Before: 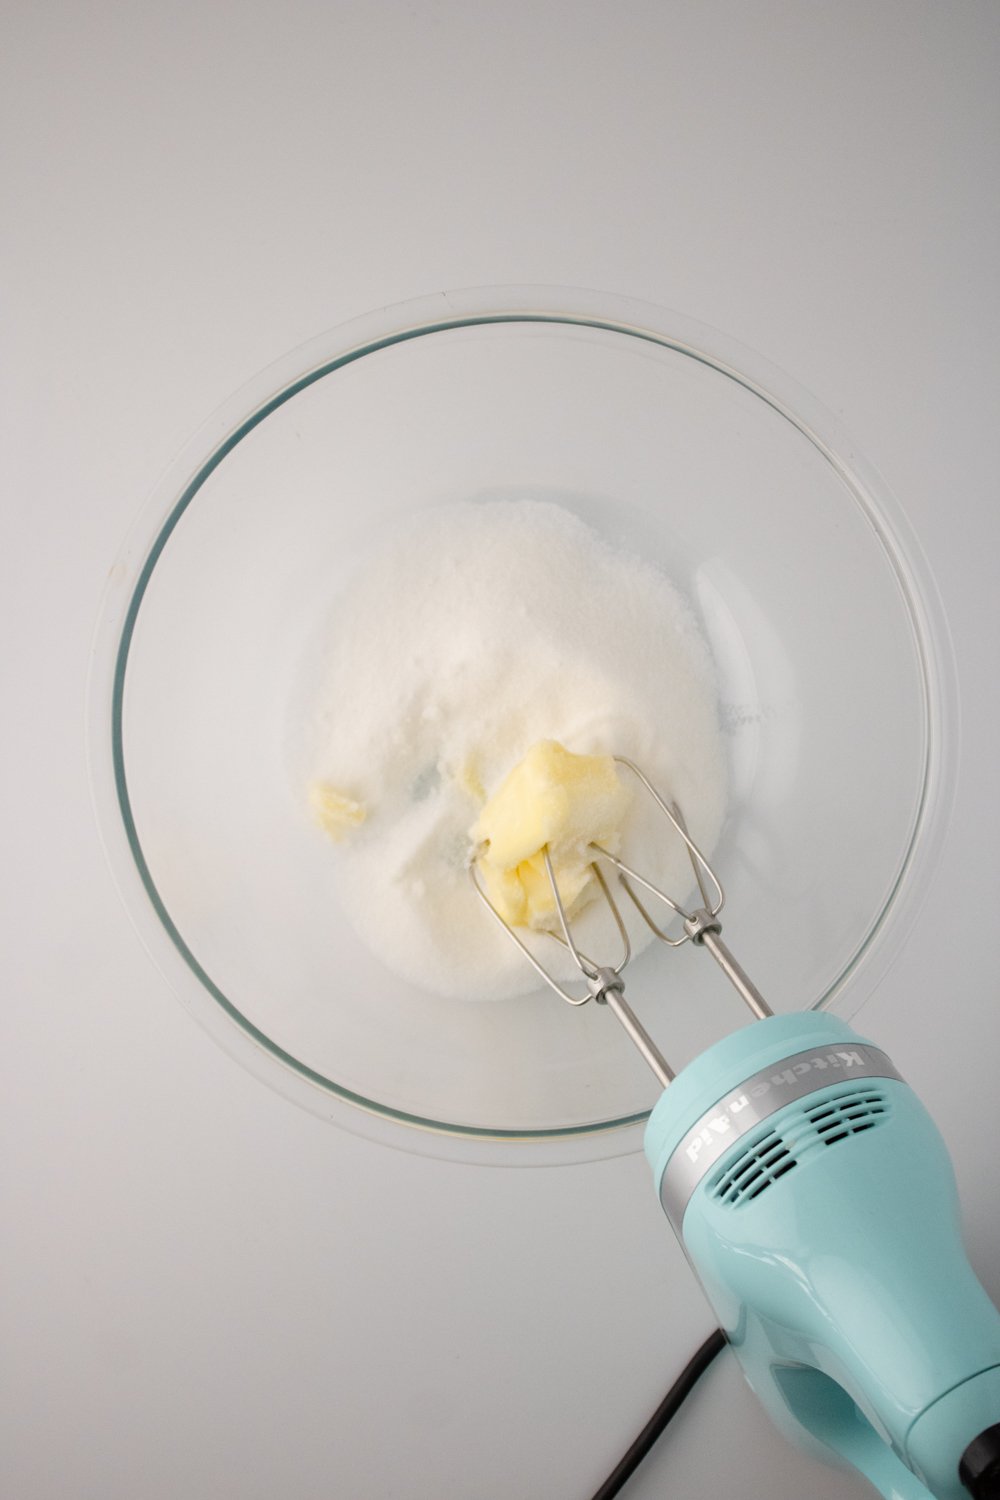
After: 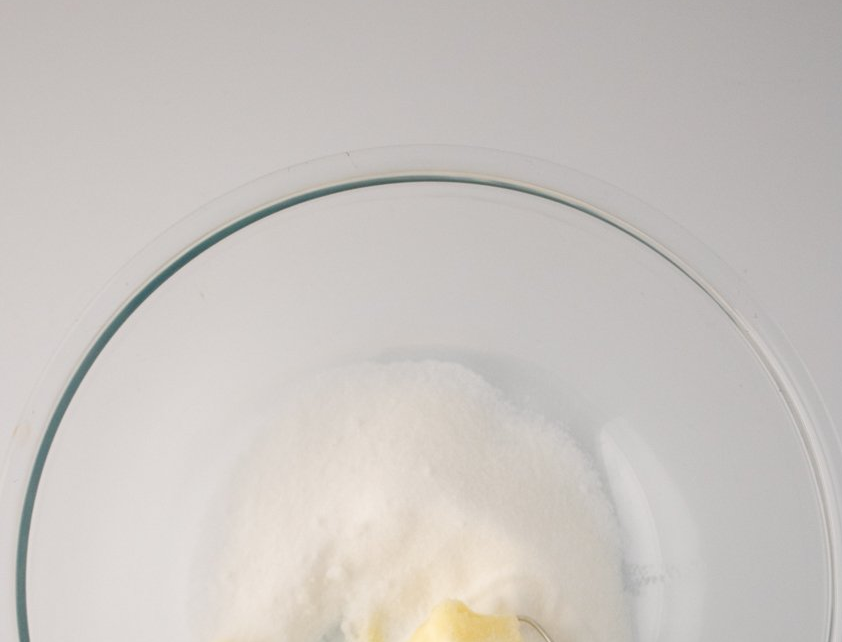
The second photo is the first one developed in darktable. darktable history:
crop and rotate: left 9.688%, top 9.365%, right 6.059%, bottom 47.805%
